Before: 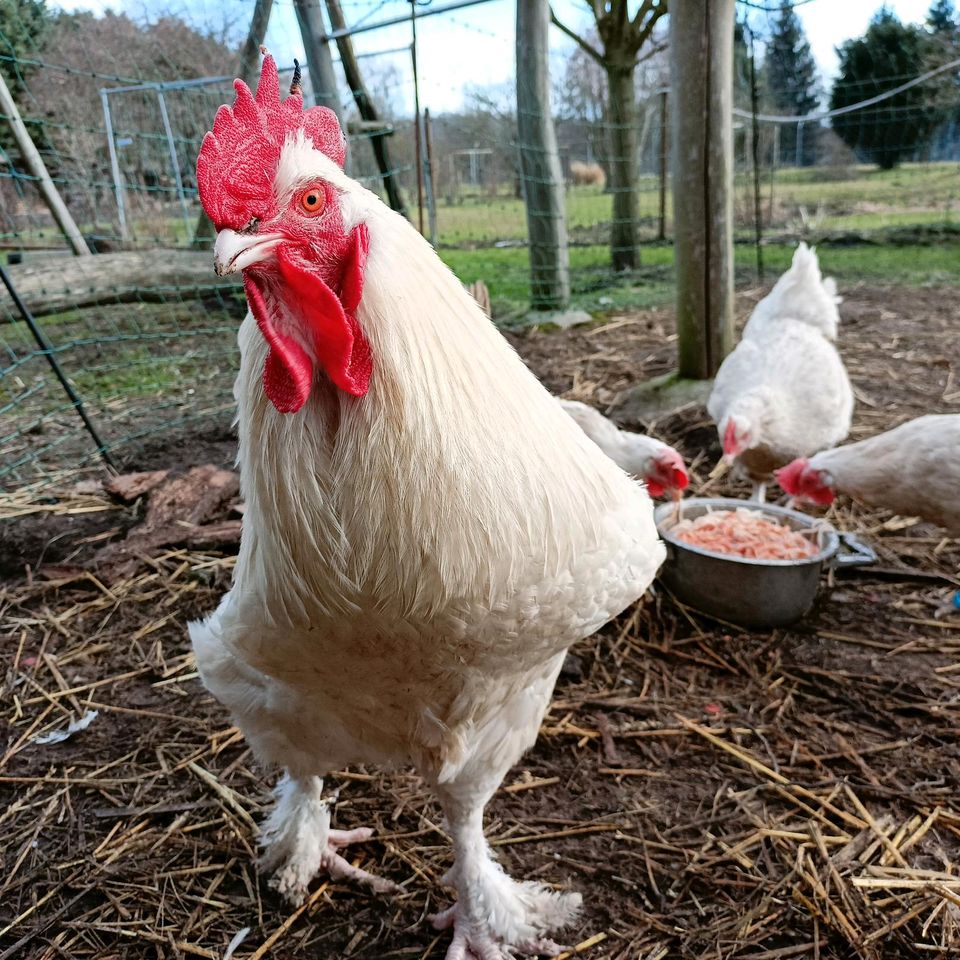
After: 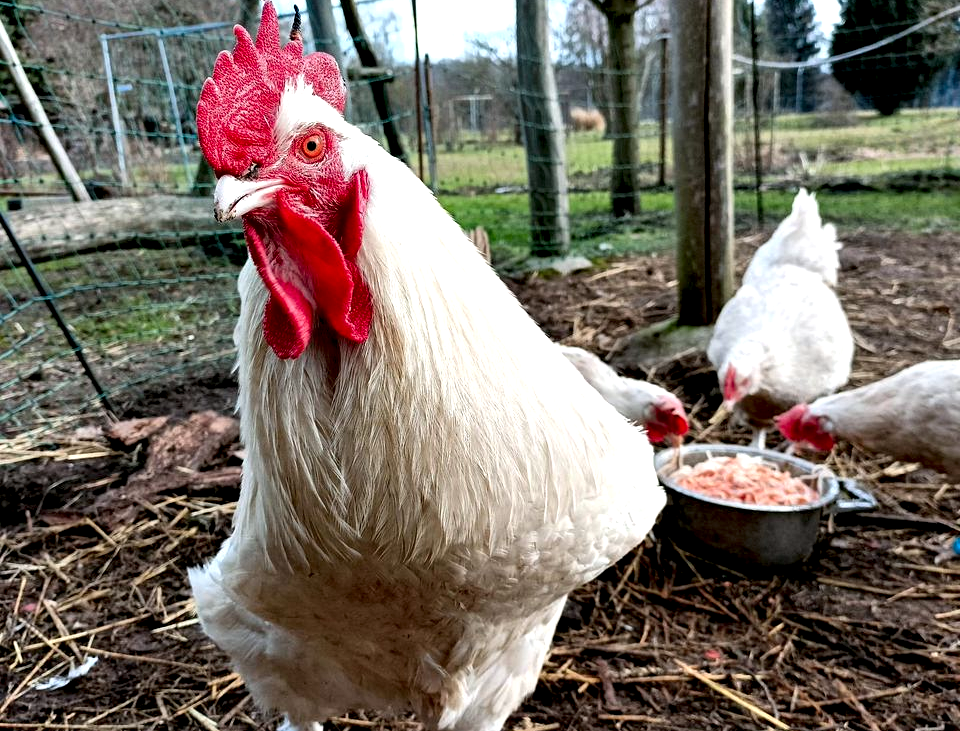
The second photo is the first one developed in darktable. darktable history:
crop: top 5.706%, bottom 18.051%
contrast equalizer: y [[0.6 ×6], [0.55 ×6], [0 ×6], [0 ×6], [0 ×6]]
